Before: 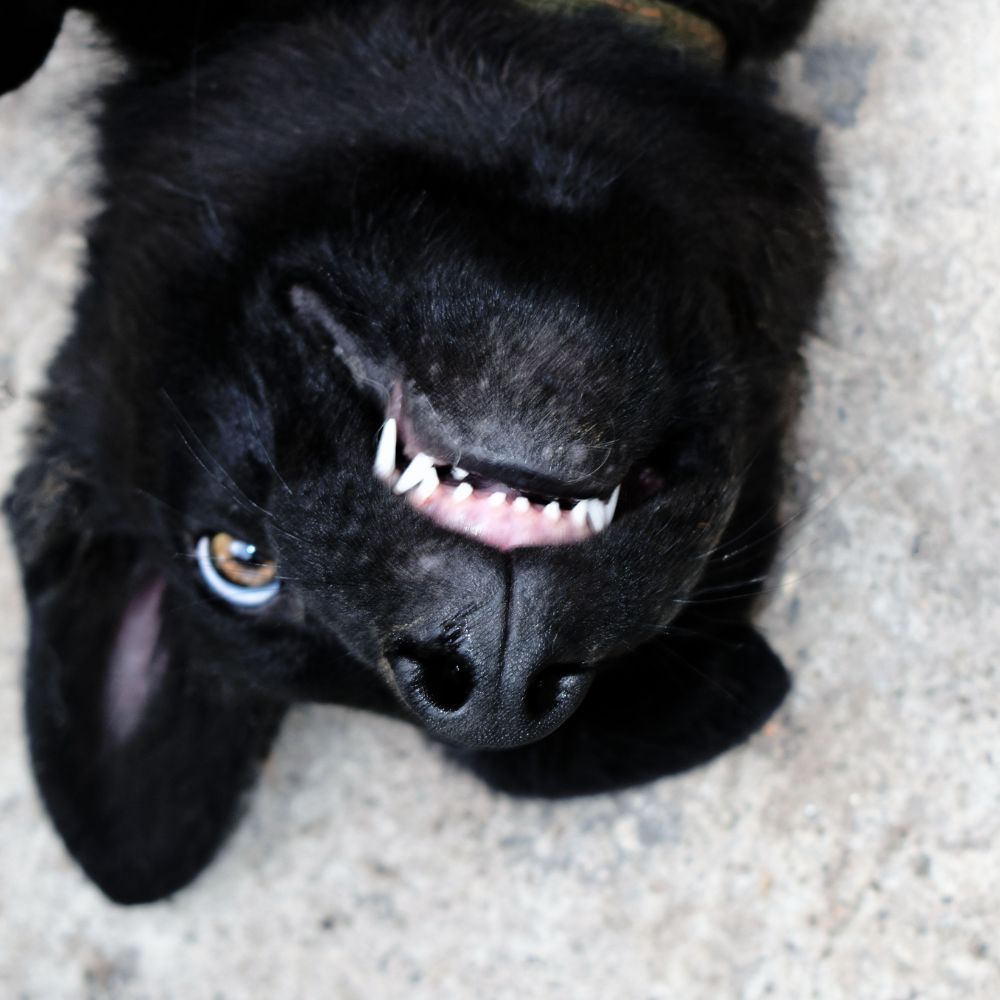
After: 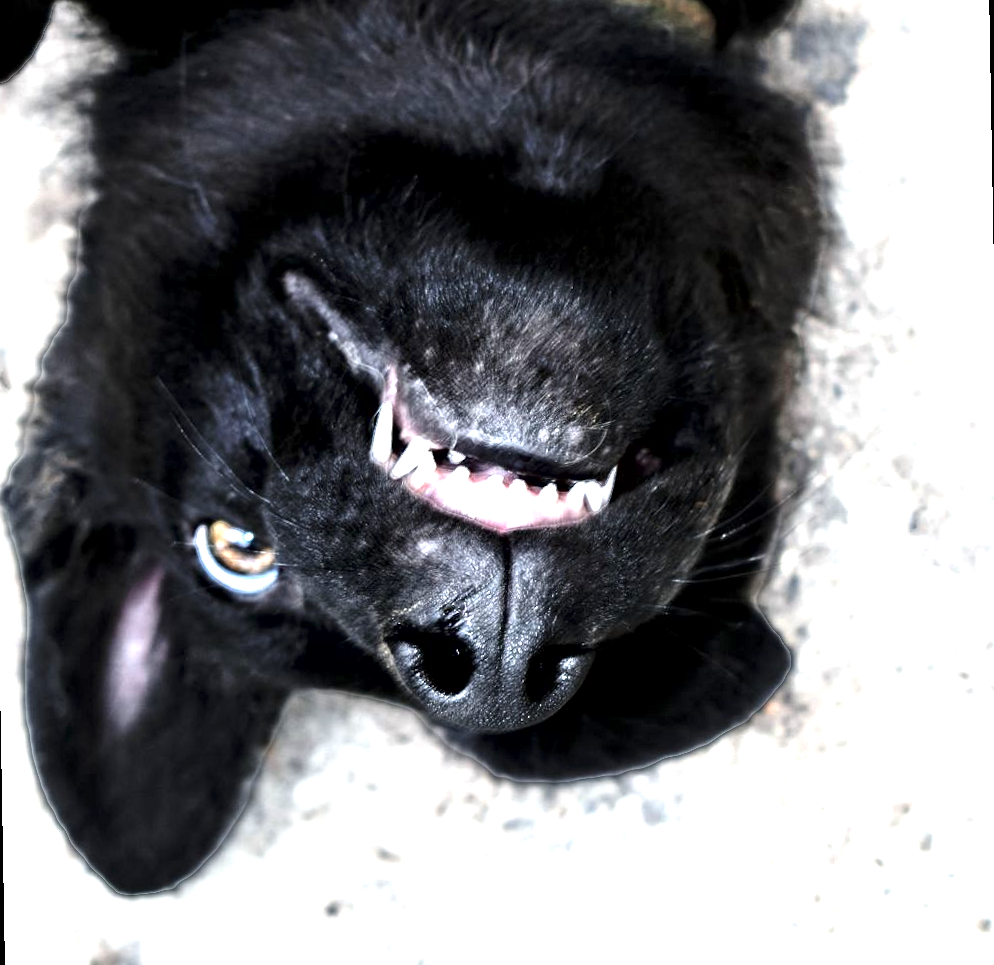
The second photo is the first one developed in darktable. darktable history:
exposure: black level correction 0, exposure 1.1 EV, compensate exposure bias true, compensate highlight preservation false
tone curve: curves: ch0 [(0, 0) (0.641, 0.595) (1, 1)], color space Lab, linked channels, preserve colors none
contrast equalizer: y [[0.601, 0.6, 0.598, 0.598, 0.6, 0.601], [0.5 ×6], [0.5 ×6], [0 ×6], [0 ×6]]
rotate and perspective: rotation -1°, crop left 0.011, crop right 0.989, crop top 0.025, crop bottom 0.975
